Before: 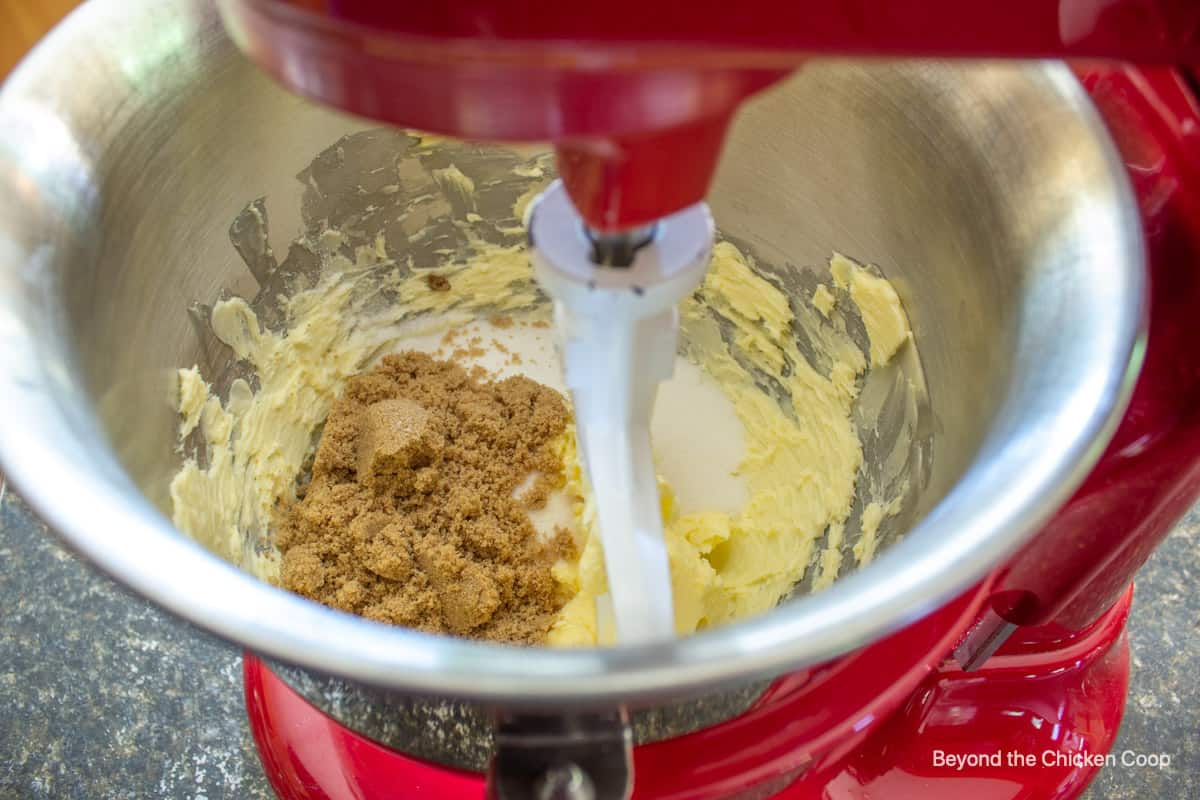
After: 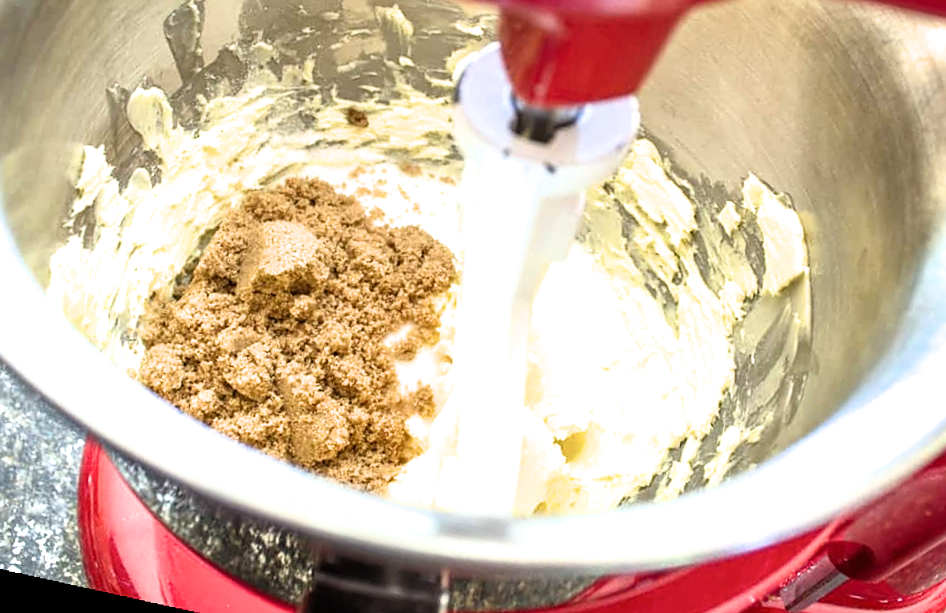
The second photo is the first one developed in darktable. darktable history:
sharpen: amount 0.2
crop and rotate: angle -3.37°, left 9.79%, top 20.73%, right 12.42%, bottom 11.82%
exposure: black level correction 0, exposure 0.7 EV, compensate exposure bias true, compensate highlight preservation false
filmic rgb: white relative exposure 2.2 EV, hardness 6.97
rotate and perspective: rotation 9.12°, automatic cropping off
